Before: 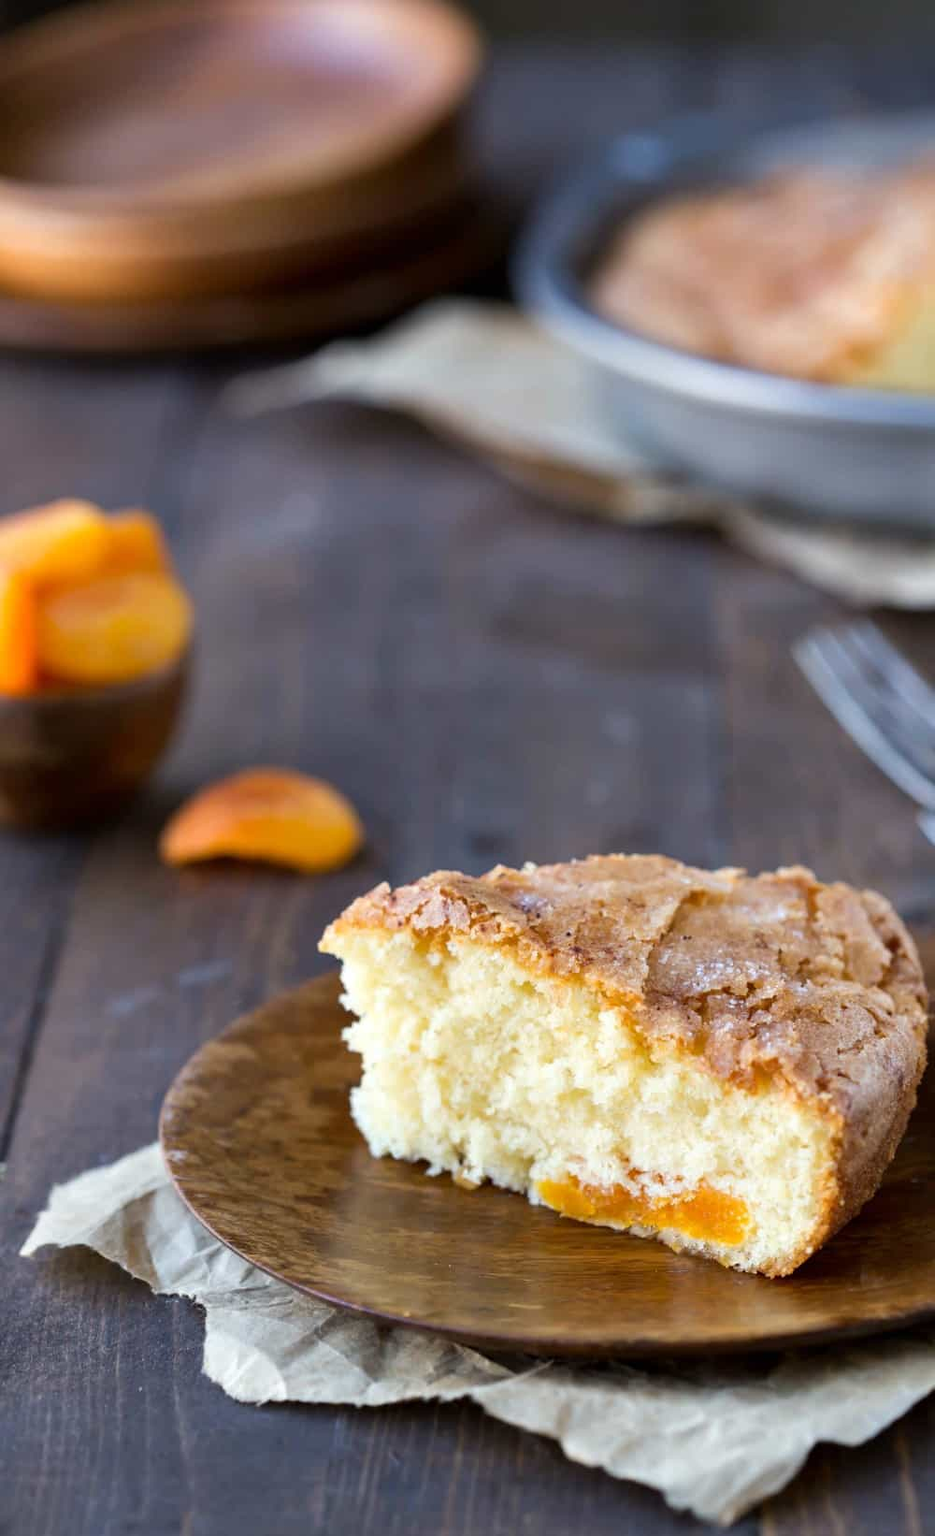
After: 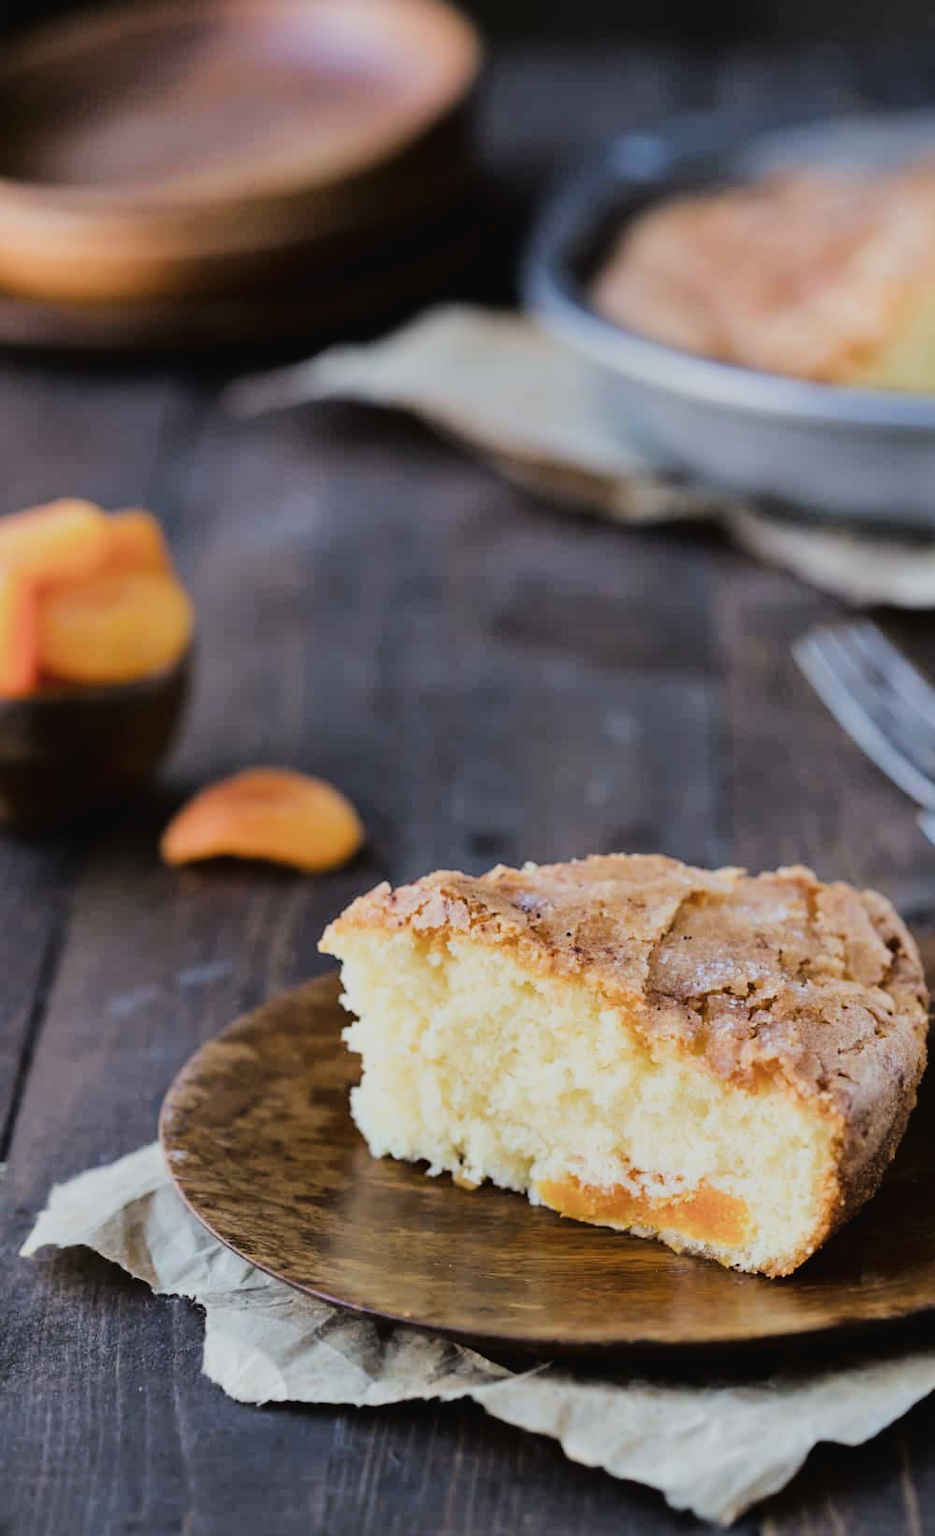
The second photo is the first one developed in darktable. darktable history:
filmic rgb: black relative exposure -7.3 EV, white relative exposure 5.08 EV, threshold 3.01 EV, hardness 3.2, color science v4 (2020), enable highlight reconstruction true
tone curve: curves: ch0 [(0, 0.023) (0.132, 0.075) (0.241, 0.178) (0.487, 0.491) (0.782, 0.8) (1, 0.989)]; ch1 [(0, 0) (0.396, 0.369) (0.467, 0.454) (0.498, 0.5) (0.518, 0.517) (0.57, 0.586) (0.619, 0.663) (0.692, 0.744) (1, 1)]; ch2 [(0, 0) (0.427, 0.416) (0.483, 0.481) (0.503, 0.503) (0.526, 0.527) (0.563, 0.573) (0.632, 0.667) (0.705, 0.737) (0.985, 0.966)], color space Lab, linked channels, preserve colors none
